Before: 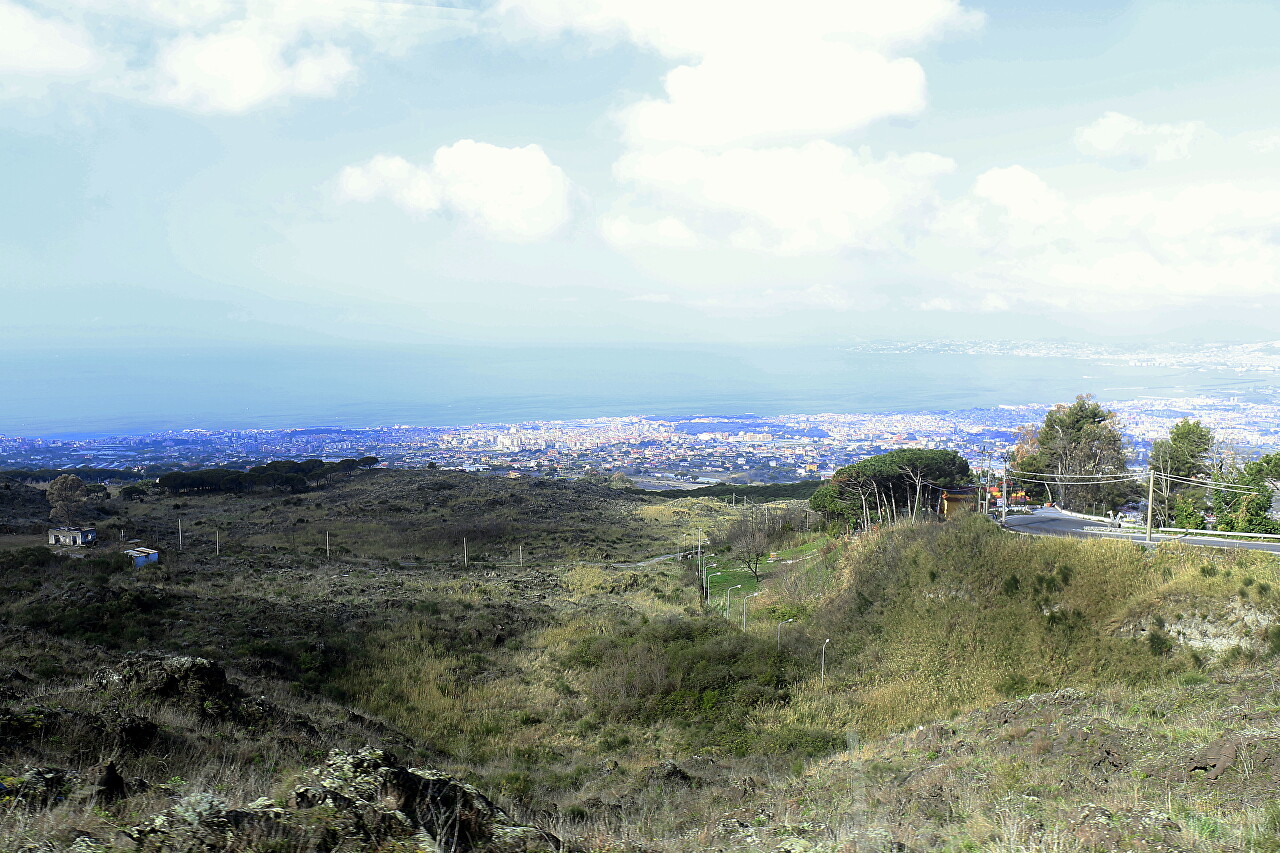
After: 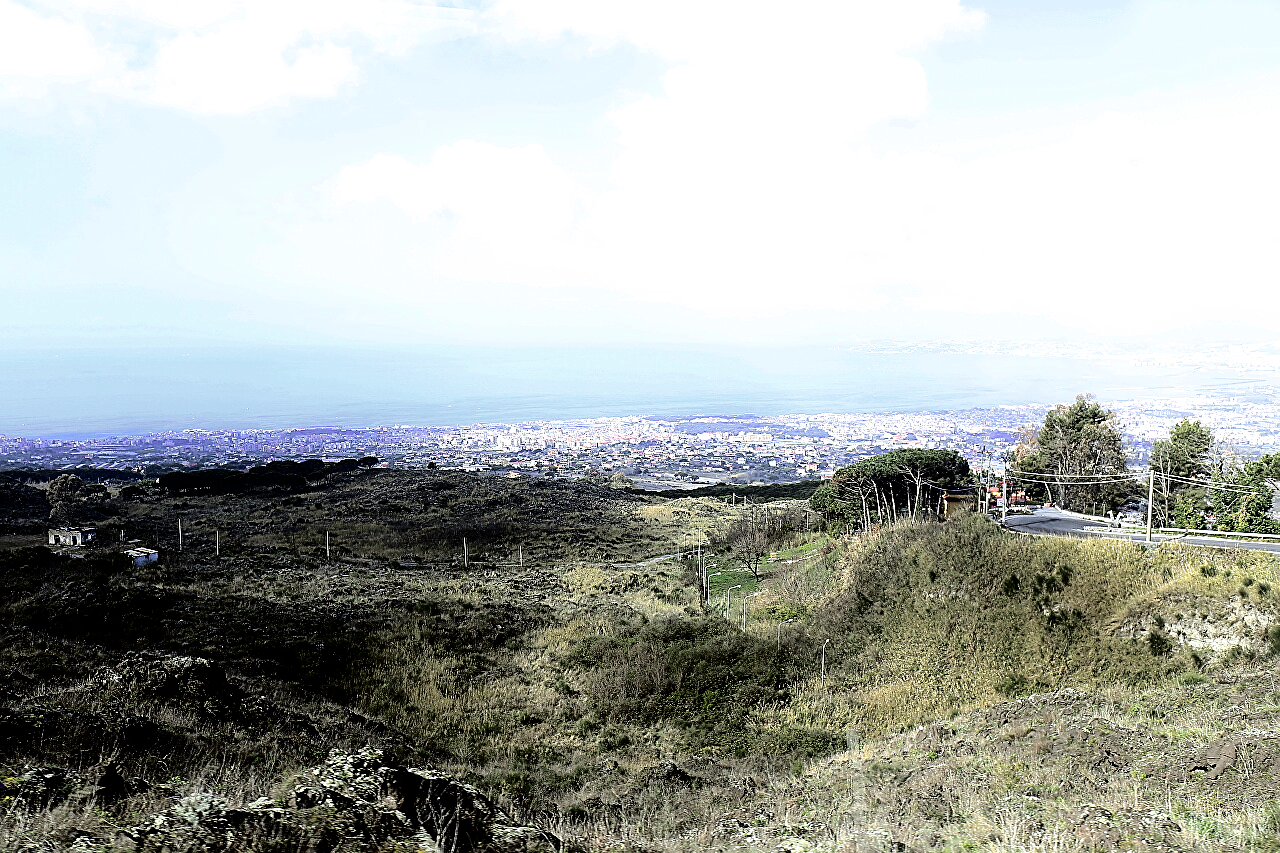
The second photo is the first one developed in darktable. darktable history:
filmic rgb: black relative exposure -8.19 EV, white relative exposure 2.2 EV, target white luminance 99.913%, hardness 7.15, latitude 74.63%, contrast 1.323, highlights saturation mix -3%, shadows ↔ highlights balance 30.16%
tone curve: curves: ch0 [(0.003, 0) (0.066, 0.017) (0.163, 0.09) (0.264, 0.238) (0.395, 0.421) (0.517, 0.575) (0.633, 0.687) (0.791, 0.814) (1, 1)]; ch1 [(0, 0) (0.149, 0.17) (0.327, 0.339) (0.39, 0.403) (0.456, 0.463) (0.501, 0.502) (0.512, 0.507) (0.53, 0.533) (0.575, 0.592) (0.671, 0.655) (0.729, 0.679) (1, 1)]; ch2 [(0, 0) (0.337, 0.382) (0.464, 0.47) (0.501, 0.502) (0.527, 0.532) (0.563, 0.555) (0.615, 0.61) (0.663, 0.68) (1, 1)], color space Lab, independent channels, preserve colors none
sharpen: on, module defaults
